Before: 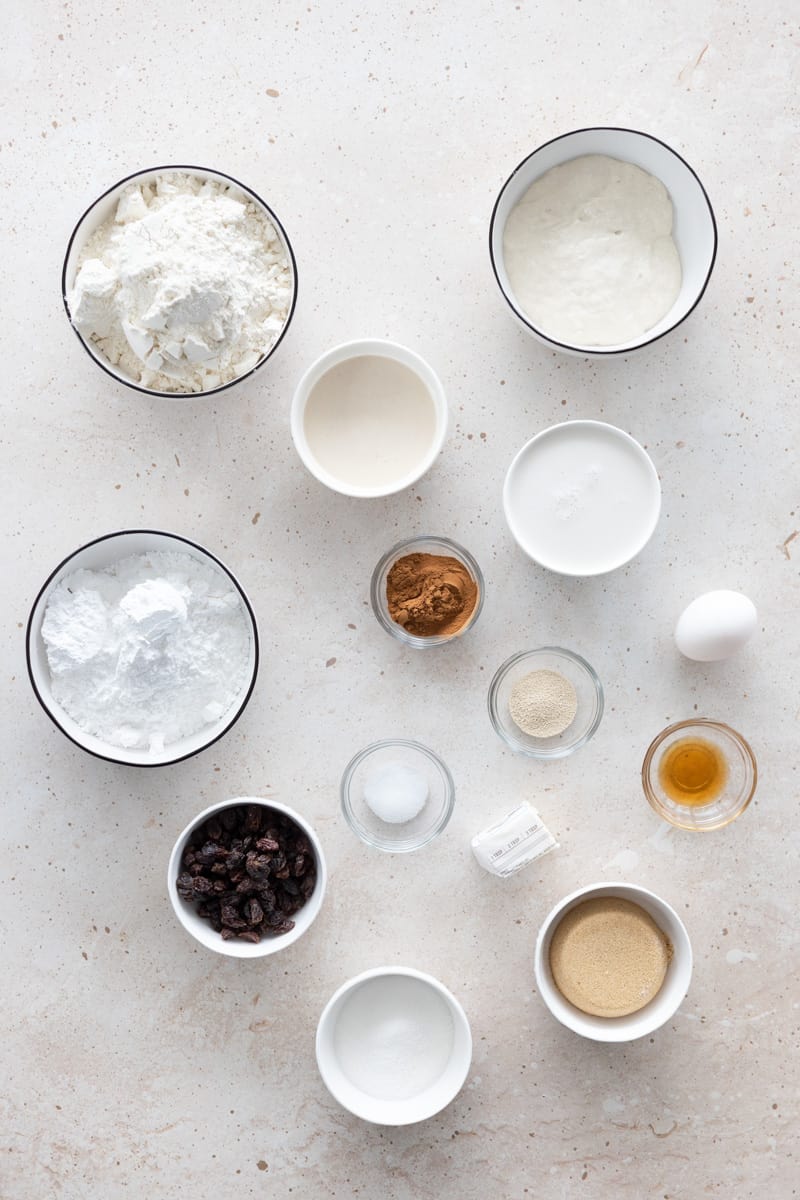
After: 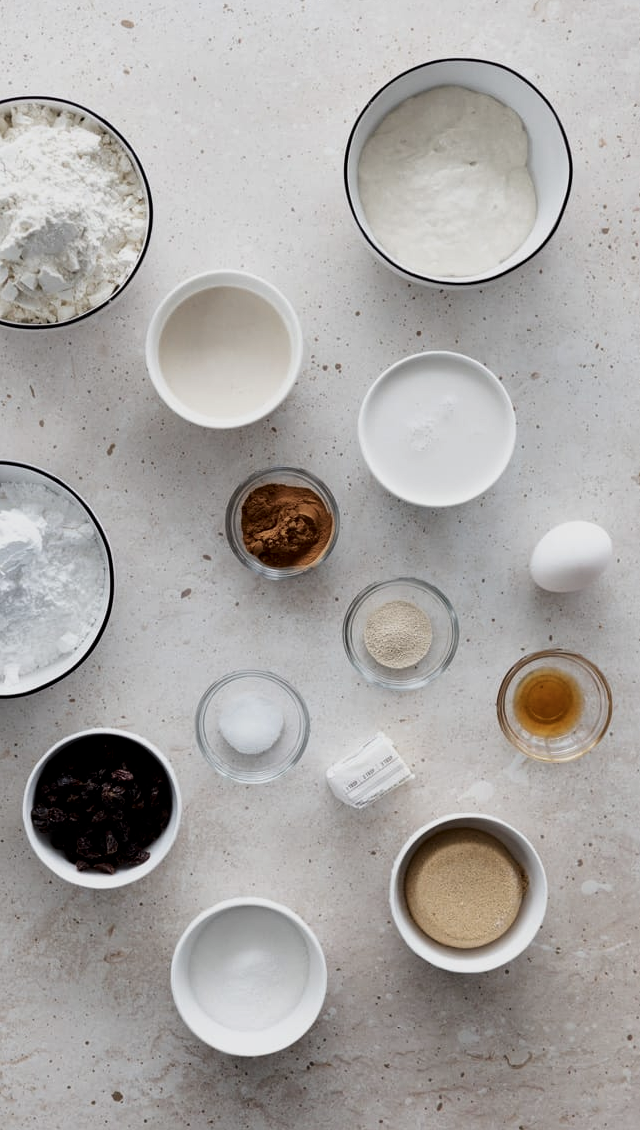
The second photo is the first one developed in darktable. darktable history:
crop and rotate: left 18.188%, top 5.797%, right 1.731%
contrast brightness saturation: brightness -0.207, saturation 0.076
filmic rgb: black relative exposure -8.67 EV, white relative exposure 2.69 EV, threshold 5.94 EV, target black luminance 0%, target white luminance 99.951%, hardness 6.28, latitude 74.98%, contrast 1.324, highlights saturation mix -6.22%, color science v4 (2020), enable highlight reconstruction true
exposure: exposure -0.466 EV, compensate highlight preservation false
